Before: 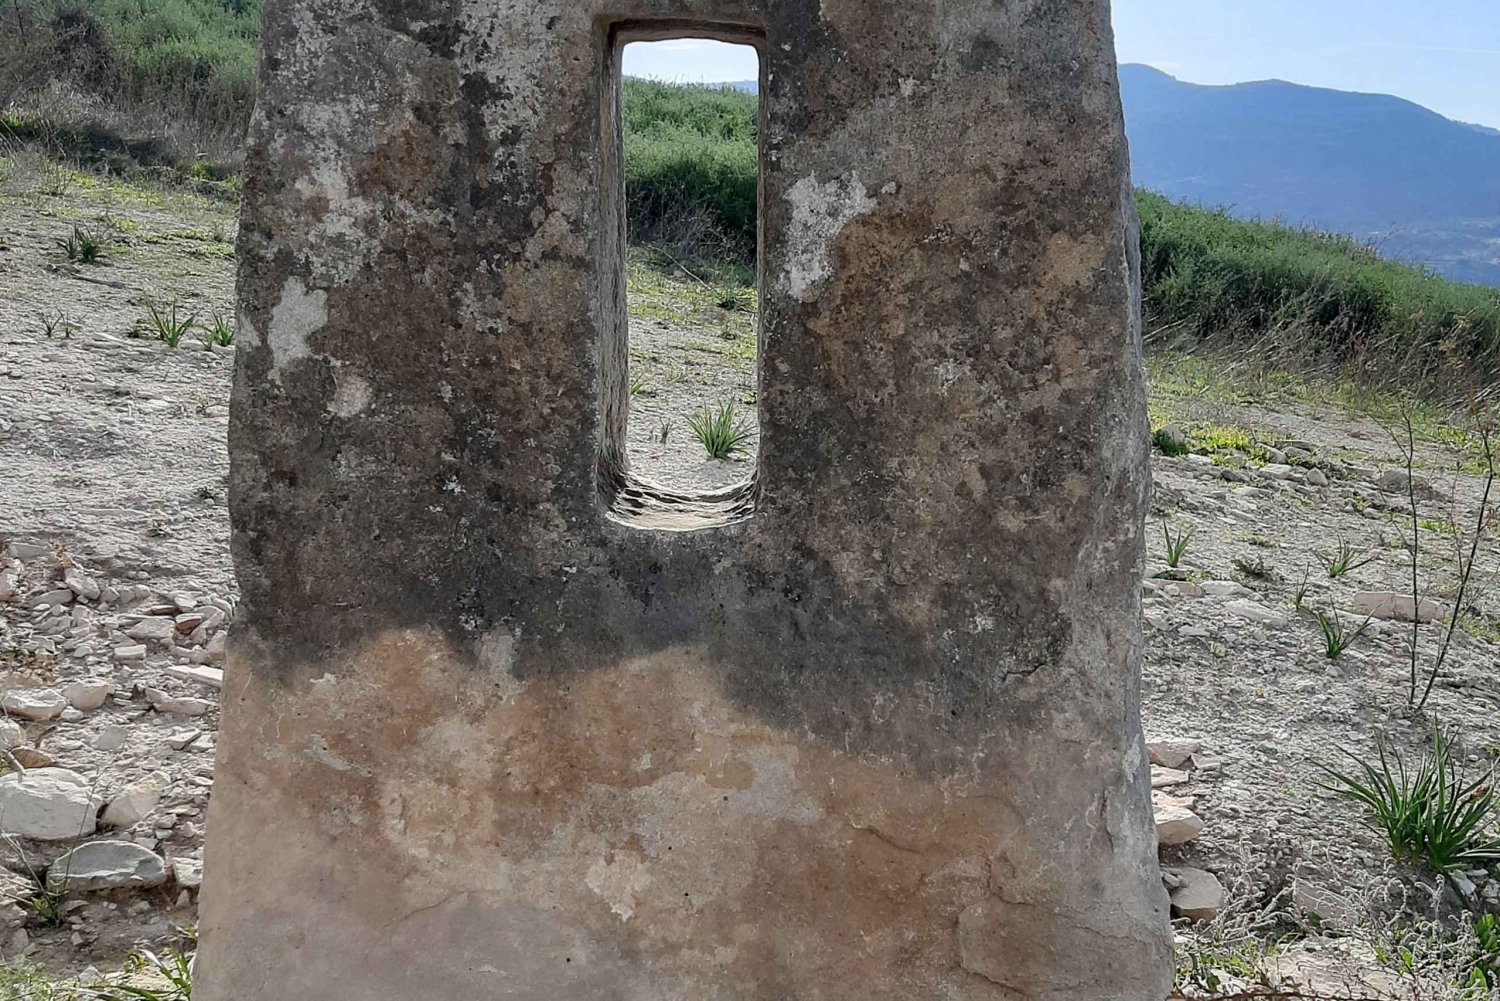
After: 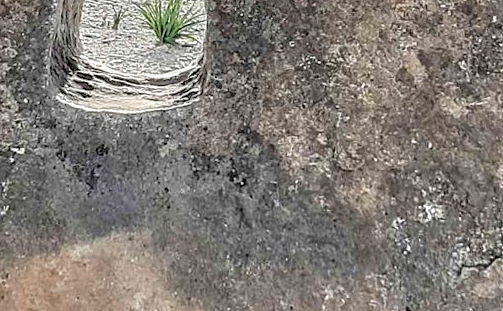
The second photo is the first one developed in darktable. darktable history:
crop: left 31.751%, top 32.172%, right 27.8%, bottom 35.83%
rotate and perspective: rotation 0.72°, lens shift (vertical) -0.352, lens shift (horizontal) -0.051, crop left 0.152, crop right 0.859, crop top 0.019, crop bottom 0.964
tone equalizer: -7 EV 0.15 EV, -6 EV 0.6 EV, -5 EV 1.15 EV, -4 EV 1.33 EV, -3 EV 1.15 EV, -2 EV 0.6 EV, -1 EV 0.15 EV, mask exposure compensation -0.5 EV
contrast equalizer: y [[0.5, 0.5, 0.5, 0.539, 0.64, 0.611], [0.5 ×6], [0.5 ×6], [0 ×6], [0 ×6]]
